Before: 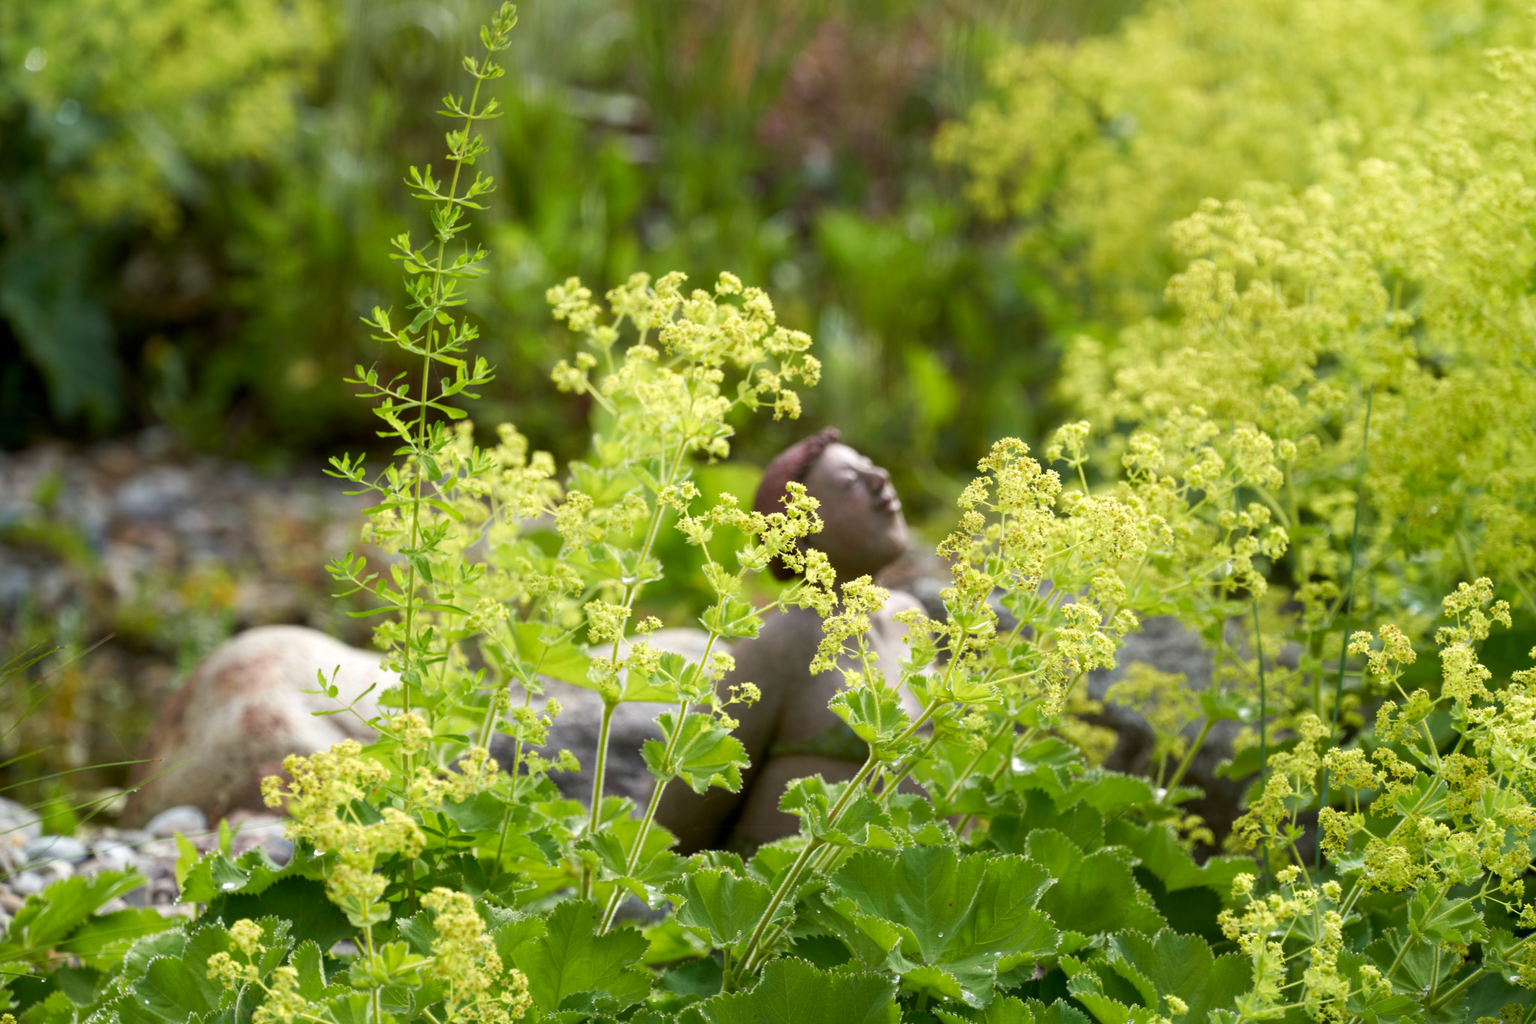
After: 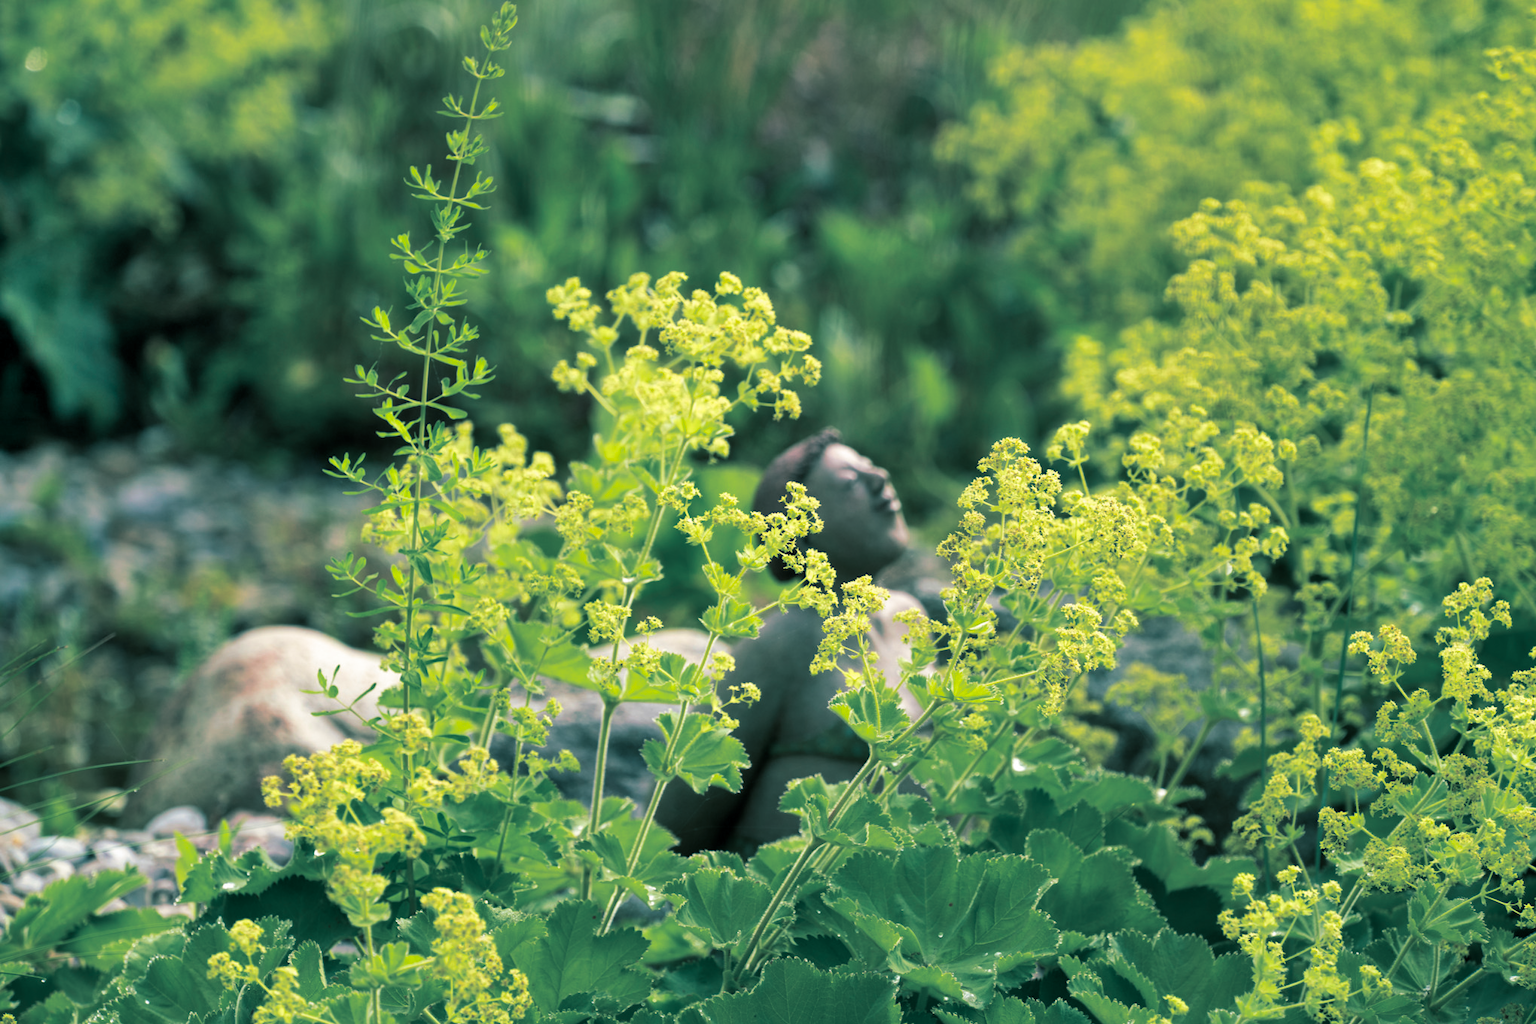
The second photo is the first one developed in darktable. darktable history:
contrast brightness saturation: contrast 0.04, saturation 0.16
split-toning: shadows › hue 186.43°, highlights › hue 49.29°, compress 30.29%
shadows and highlights: shadows 60, highlights -60.23, soften with gaussian
